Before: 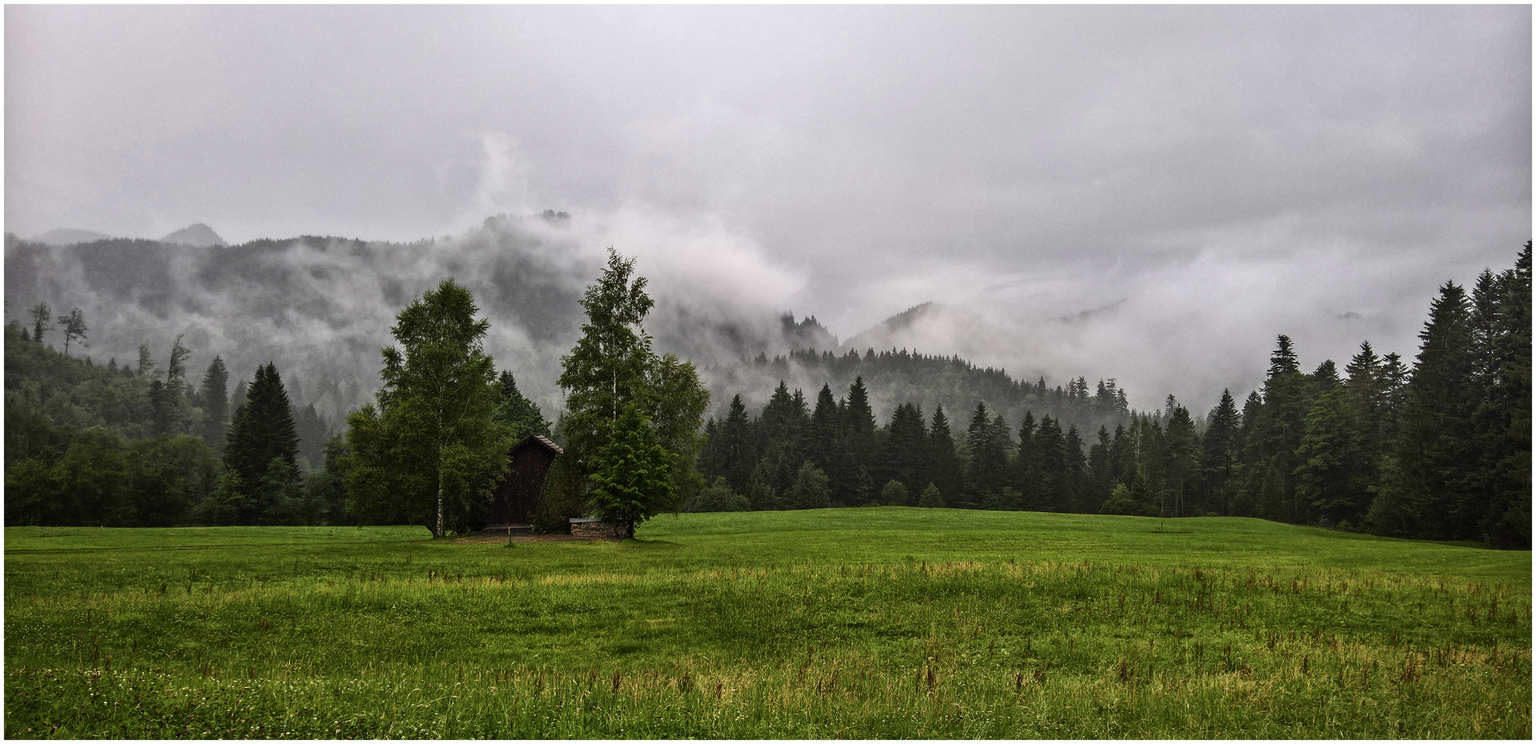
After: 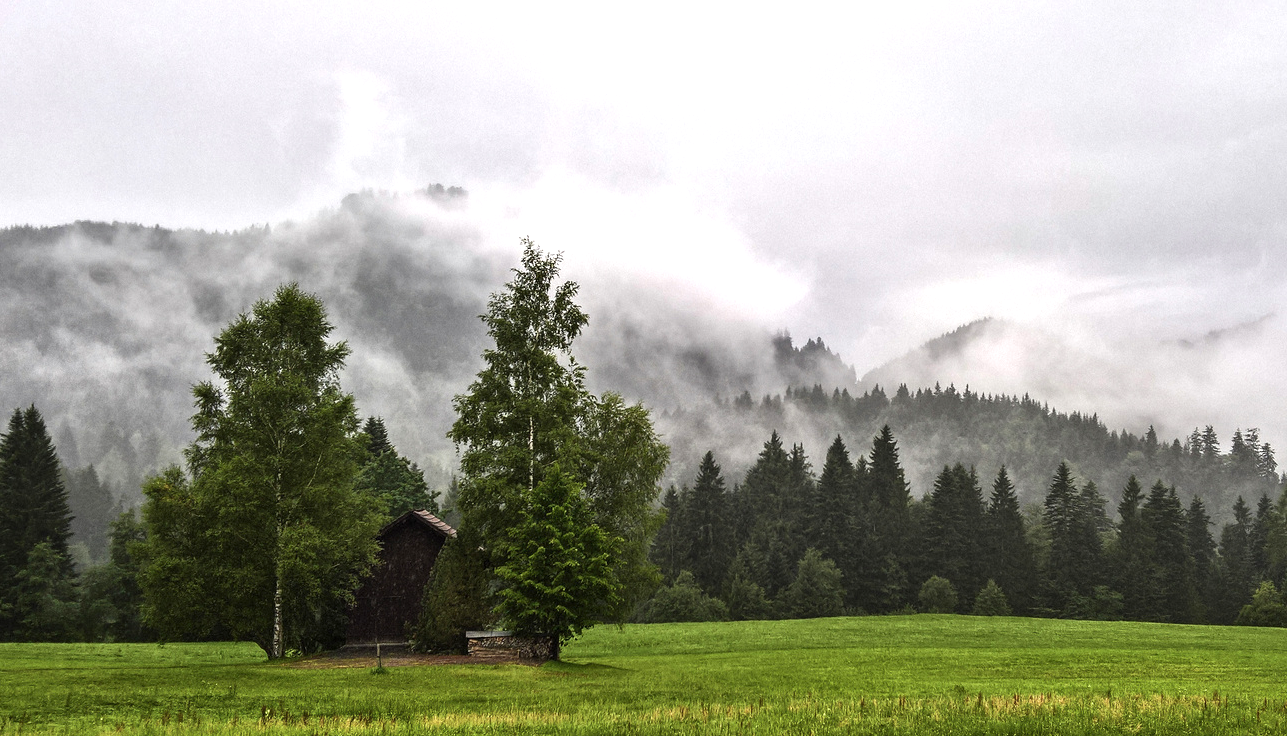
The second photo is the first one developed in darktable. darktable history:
exposure: exposure 0.722 EV, compensate highlight preservation false
color correction: highlights a* -0.137, highlights b* 0.137
crop: left 16.202%, top 11.208%, right 26.045%, bottom 20.557%
